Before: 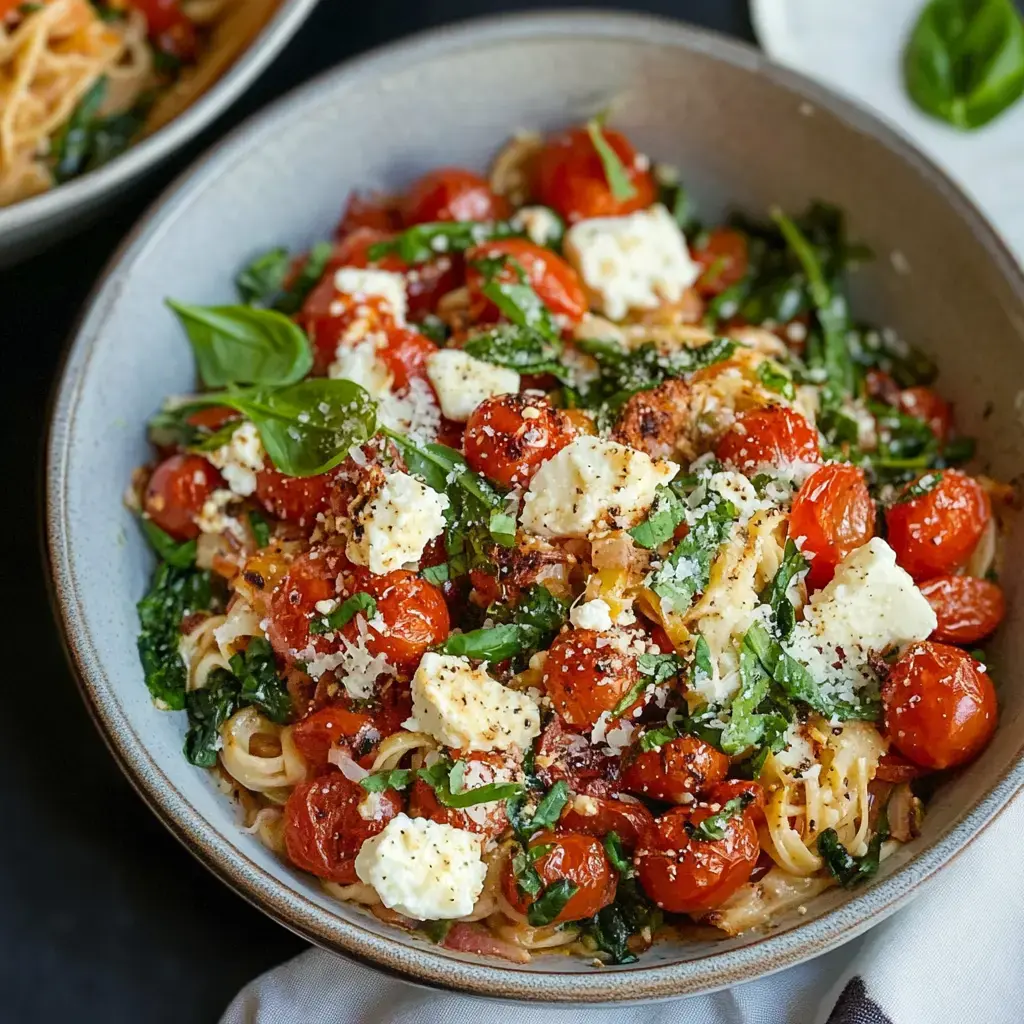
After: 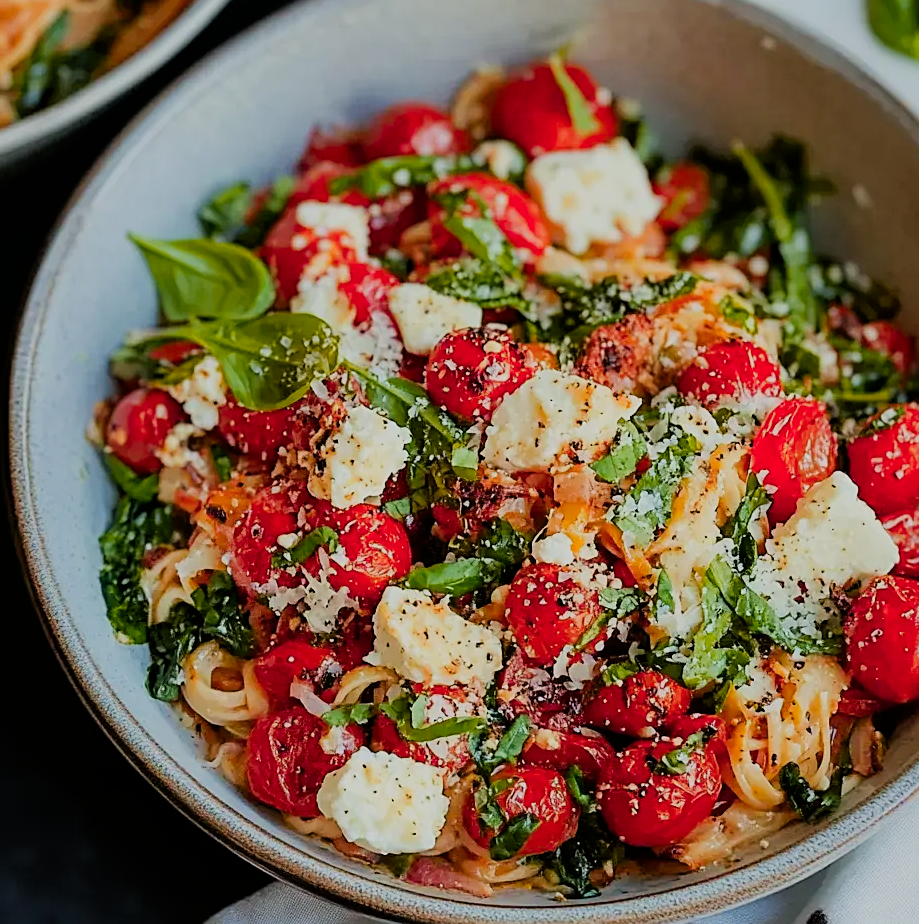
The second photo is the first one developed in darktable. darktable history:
filmic rgb: black relative exposure -7.09 EV, white relative exposure 5.37 EV, hardness 3.03
sharpen: on, module defaults
color zones: curves: ch1 [(0.24, 0.629) (0.75, 0.5)]; ch2 [(0.255, 0.454) (0.745, 0.491)]
crop: left 3.717%, top 6.48%, right 6.481%, bottom 3.253%
